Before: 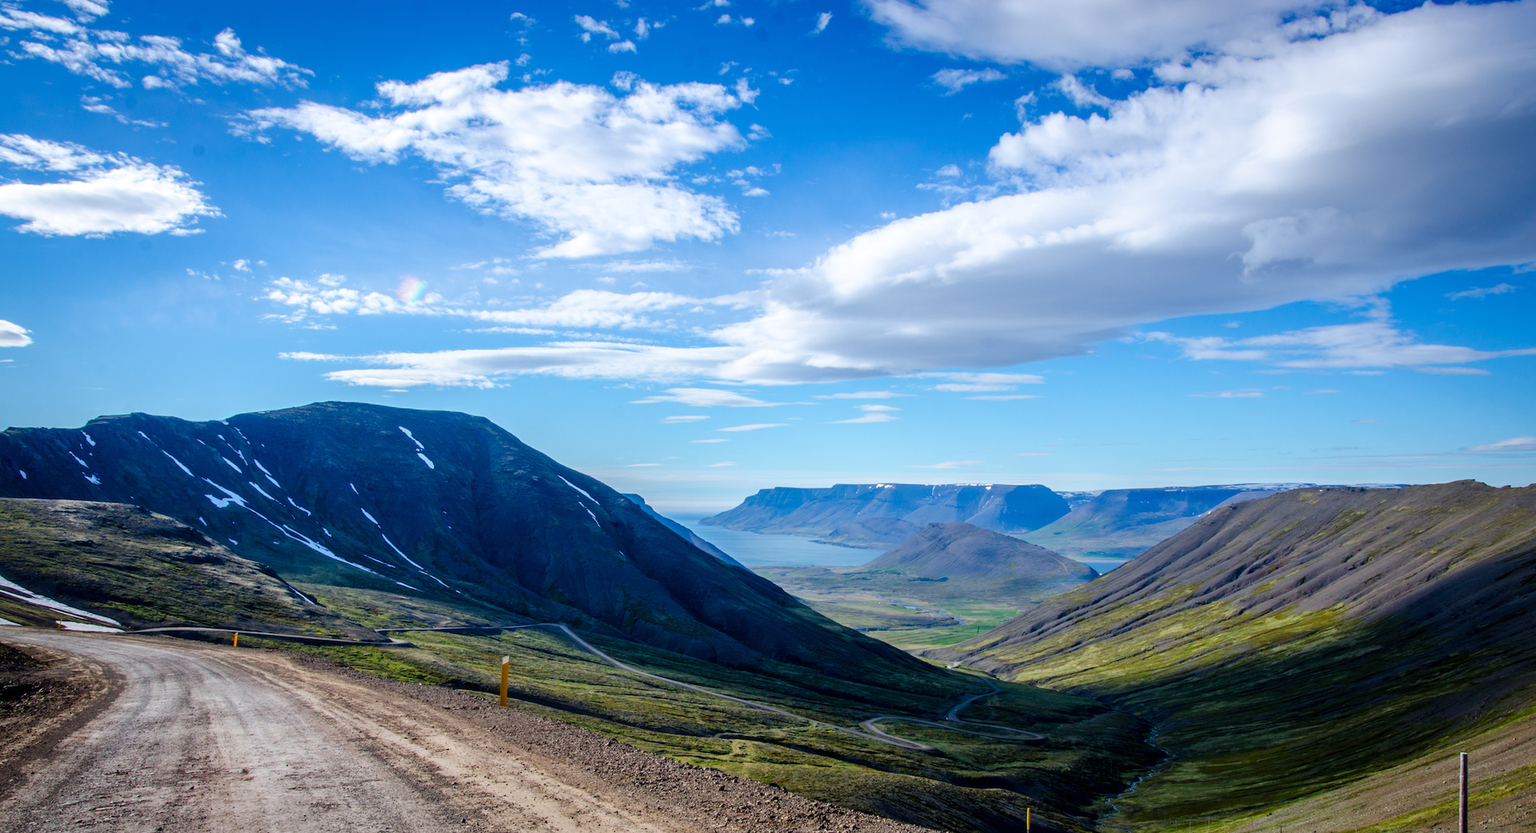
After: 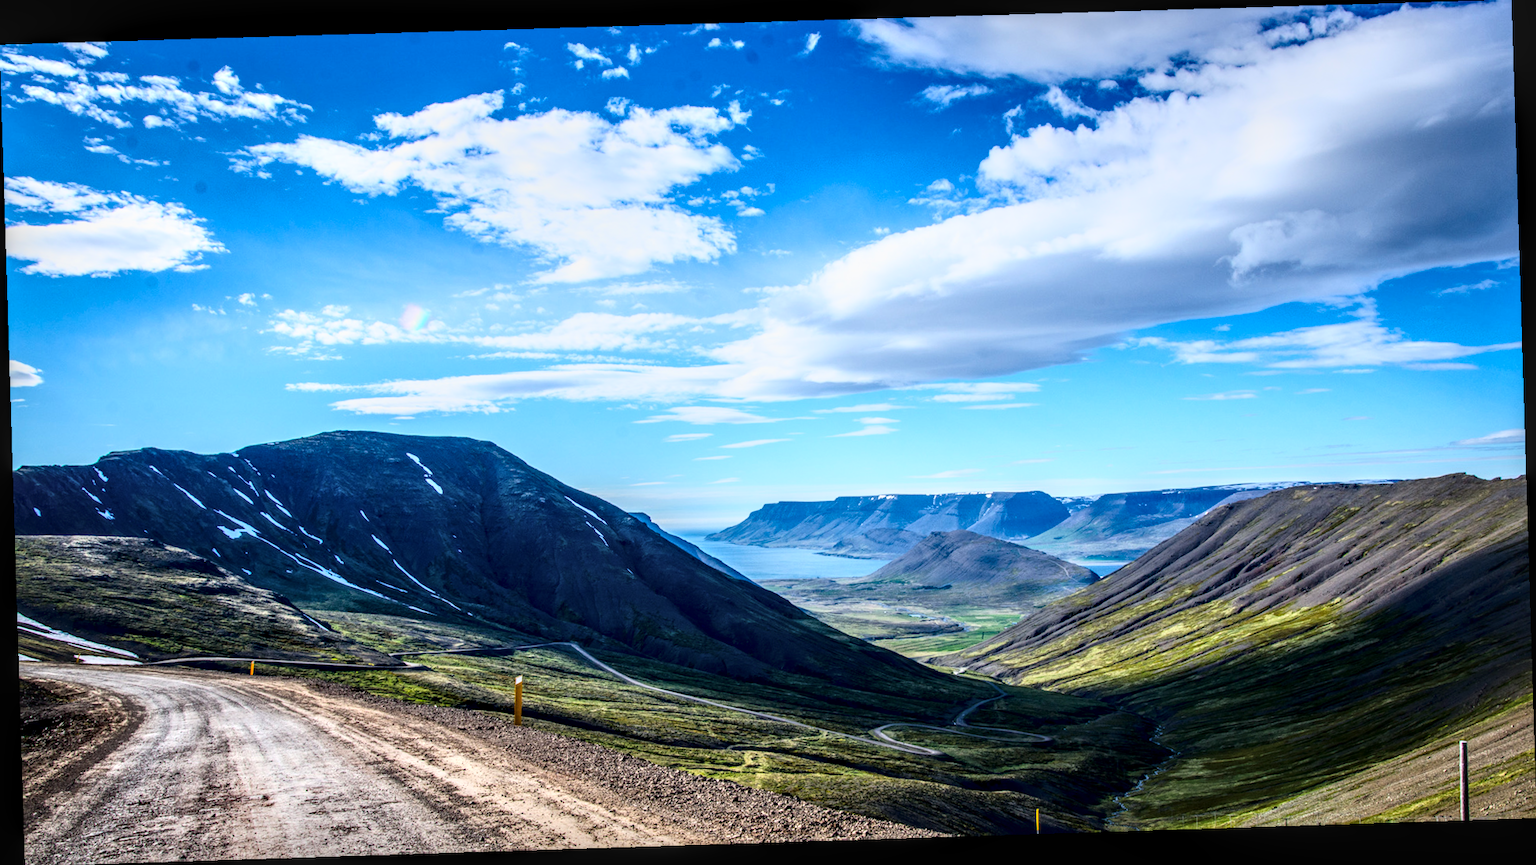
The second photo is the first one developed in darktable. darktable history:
tone curve: curves: ch0 [(0, 0.013) (0.198, 0.175) (0.512, 0.582) (0.625, 0.754) (0.81, 0.934) (1, 1)], color space Lab, linked channels, preserve colors none
local contrast: highlights 20%, detail 150%
rotate and perspective: rotation -1.77°, lens shift (horizontal) 0.004, automatic cropping off
